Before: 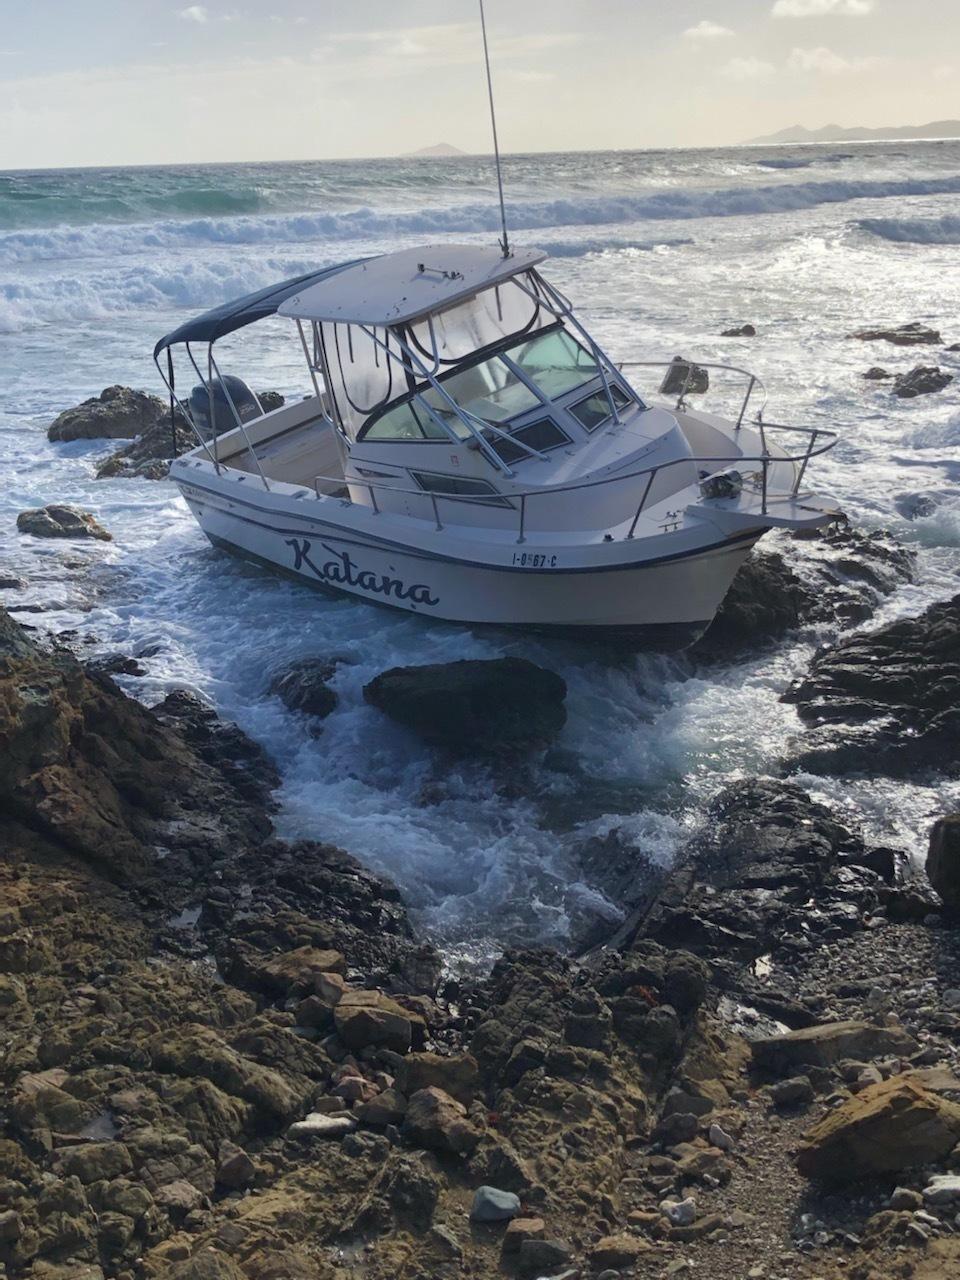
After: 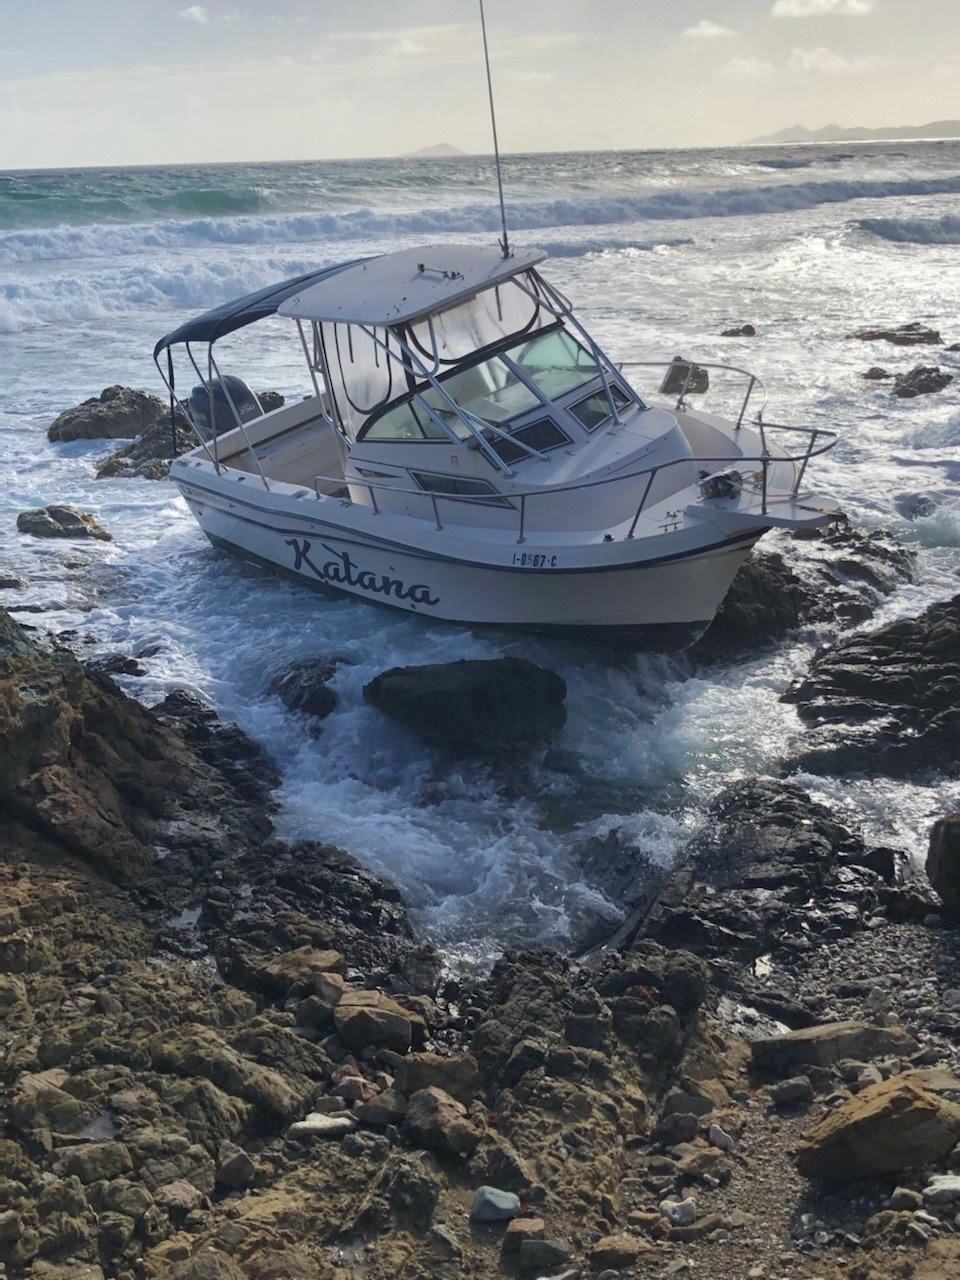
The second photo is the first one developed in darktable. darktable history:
shadows and highlights: shadows 36.54, highlights -28.17, soften with gaussian
contrast brightness saturation: saturation -0.053
